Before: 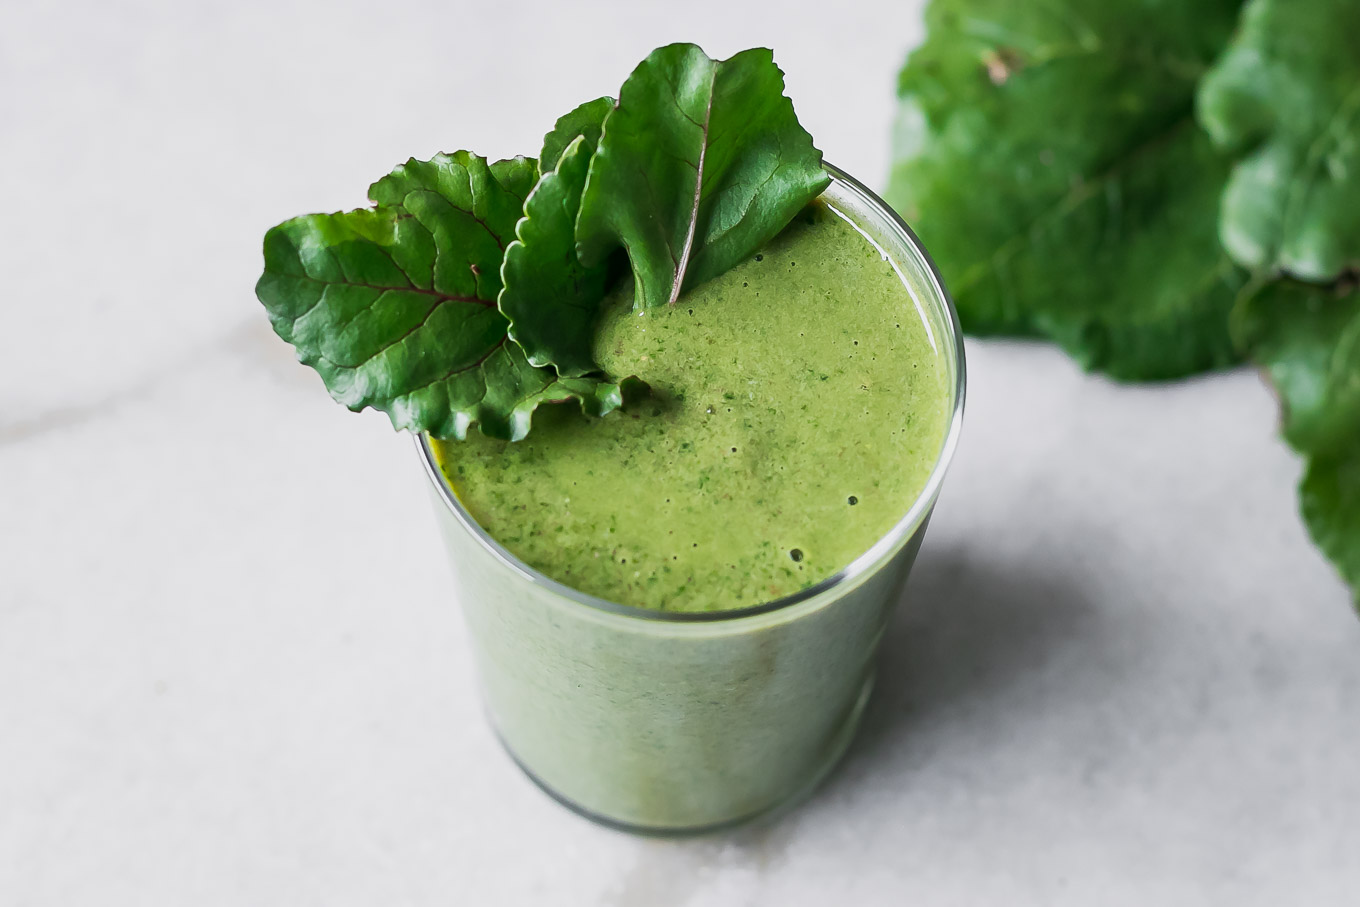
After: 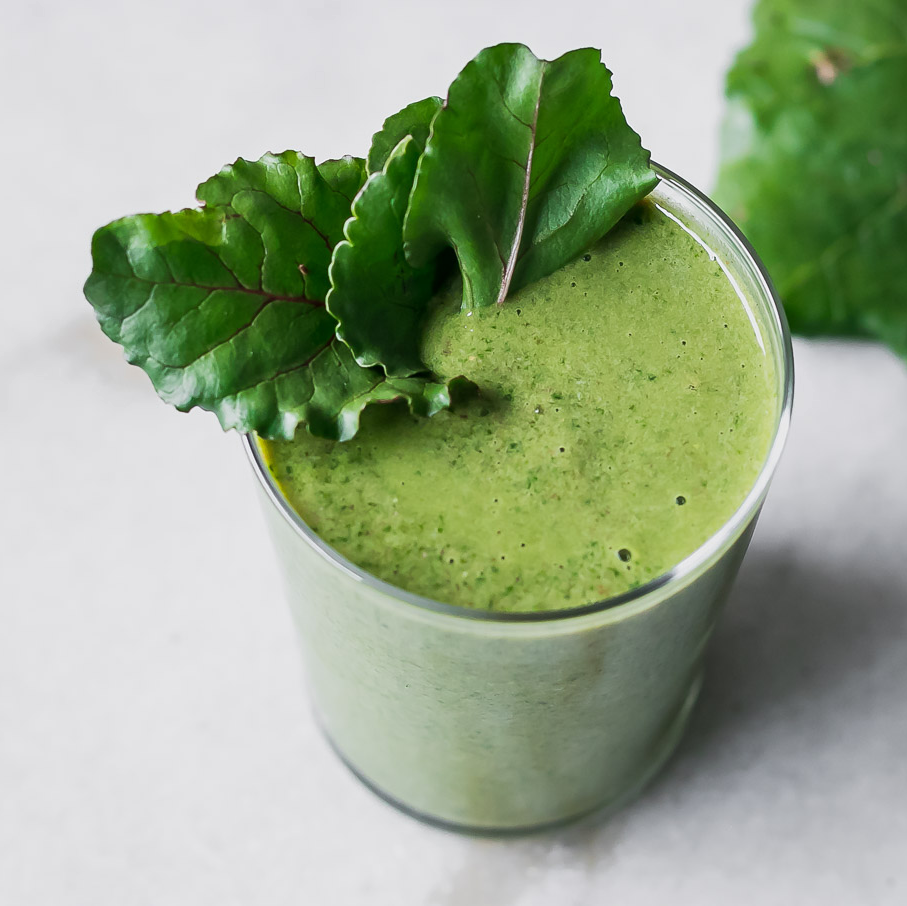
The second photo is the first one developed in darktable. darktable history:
tone equalizer: edges refinement/feathering 500, mask exposure compensation -1.57 EV, preserve details no
crop and rotate: left 12.72%, right 20.551%
